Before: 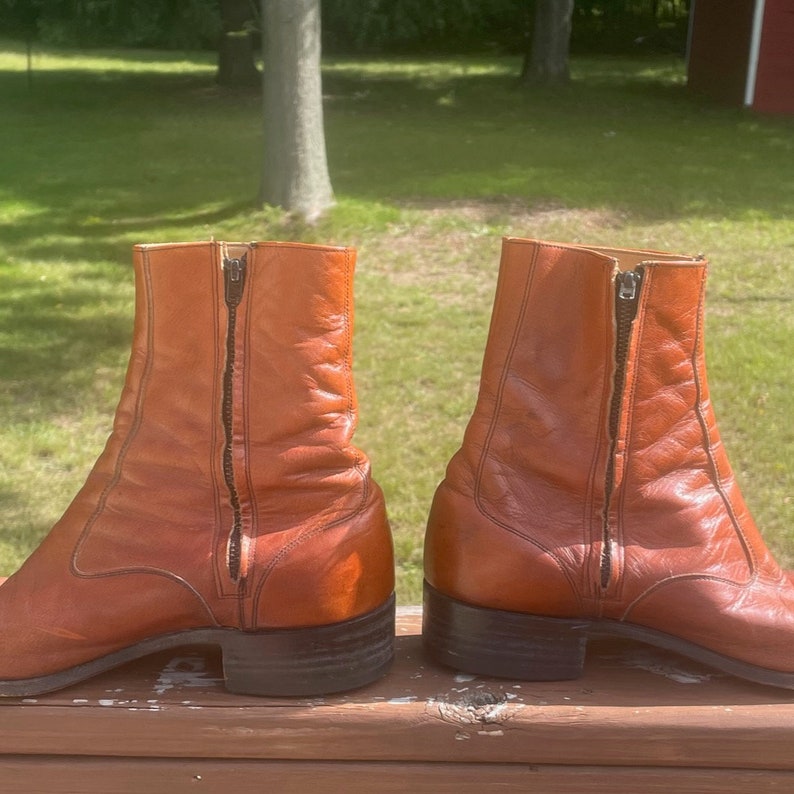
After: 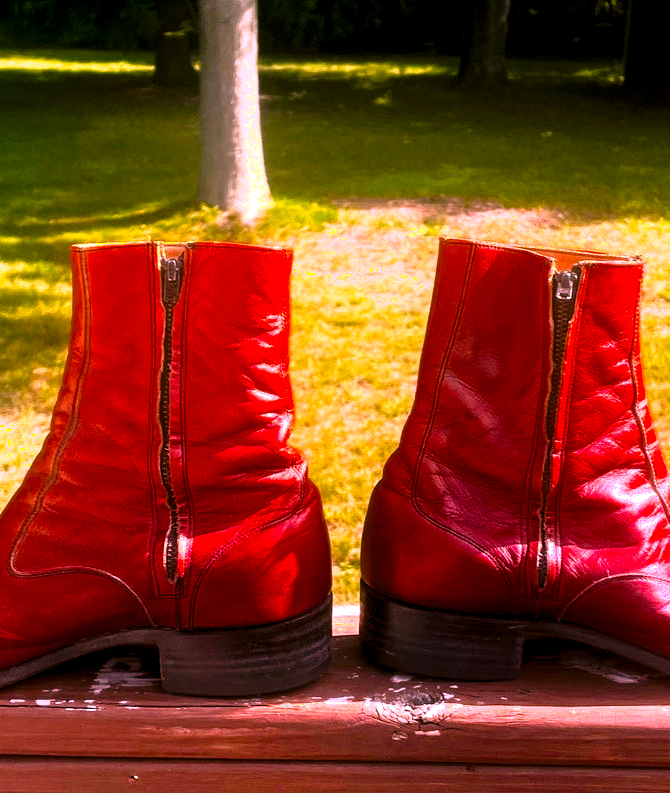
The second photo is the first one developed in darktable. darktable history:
color correction: highlights a* 19.14, highlights b* -11.27, saturation 1.68
exposure: black level correction 0, exposure 0.594 EV, compensate highlight preservation false
color zones: curves: ch1 [(0.077, 0.436) (0.25, 0.5) (0.75, 0.5)]
crop: left 8.053%, right 7.469%
levels: levels [0.182, 0.542, 0.902]
shadows and highlights: shadows -60.98, white point adjustment -5.4, highlights 61.7
color balance rgb: highlights gain › chroma 0.631%, highlights gain › hue 55.91°, linear chroma grading › global chroma 0.301%, perceptual saturation grading › global saturation 25.071%, saturation formula JzAzBz (2021)
